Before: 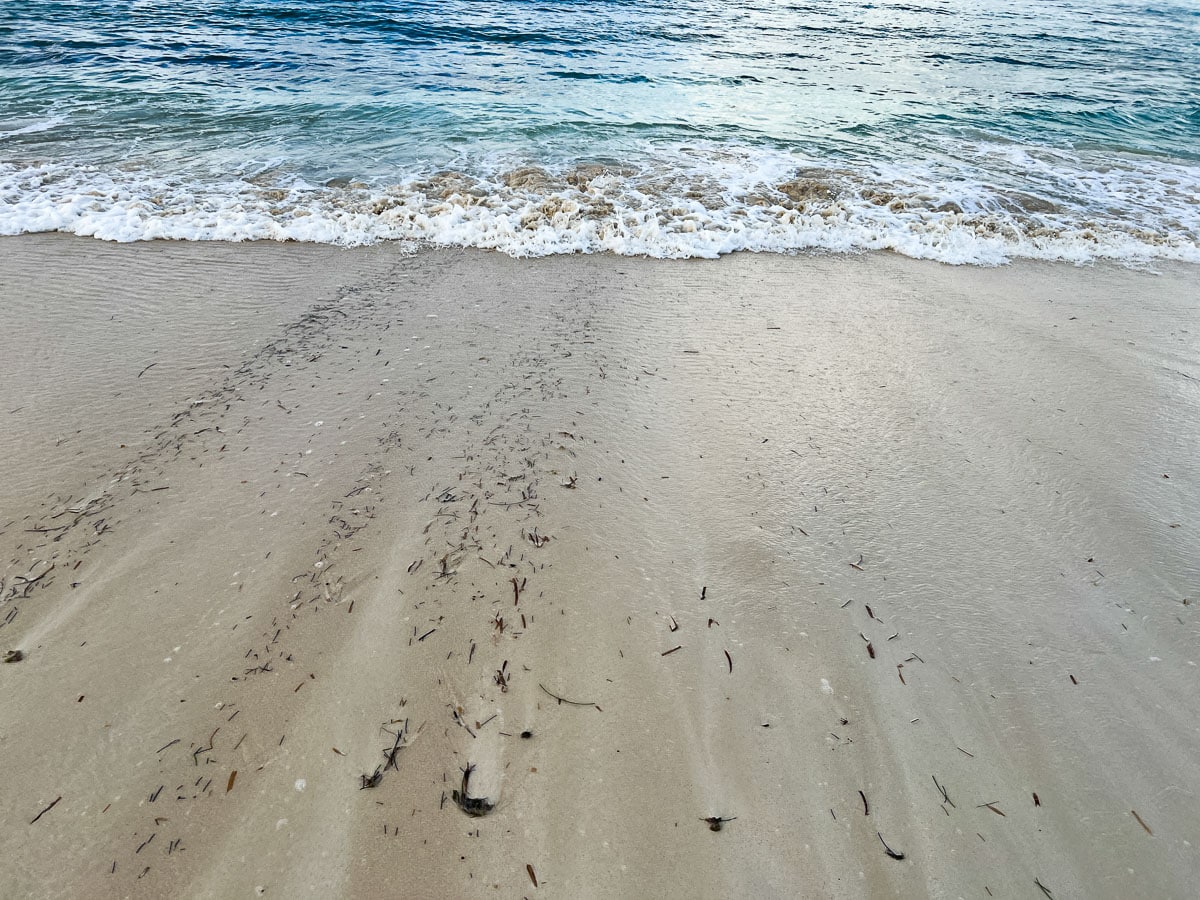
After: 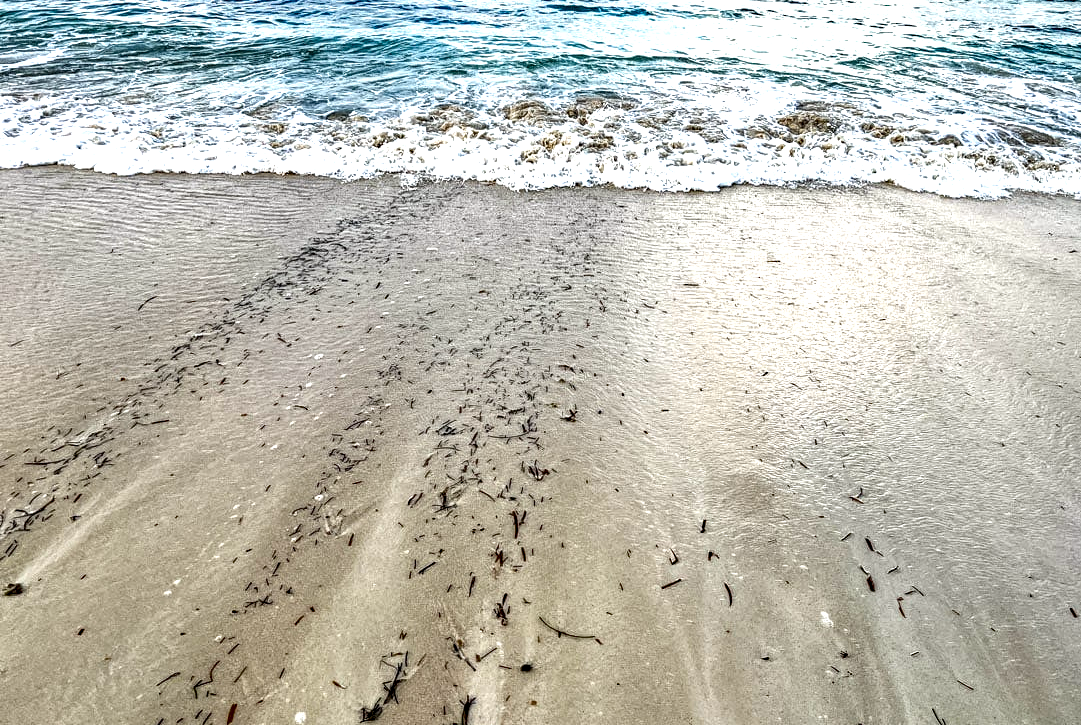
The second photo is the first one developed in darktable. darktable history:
exposure: black level correction 0.002, exposure -0.103 EV, compensate highlight preservation false
crop: top 7.456%, right 9.892%, bottom 11.968%
haze removal: strength 0.277, distance 0.25, compatibility mode true, adaptive false
color correction: highlights b* -0.031
tone equalizer: -8 EV -0.726 EV, -7 EV -0.674 EV, -6 EV -0.625 EV, -5 EV -0.408 EV, -3 EV 0.392 EV, -2 EV 0.6 EV, -1 EV 0.674 EV, +0 EV 0.73 EV
local contrast: highlights 21%, detail 196%
